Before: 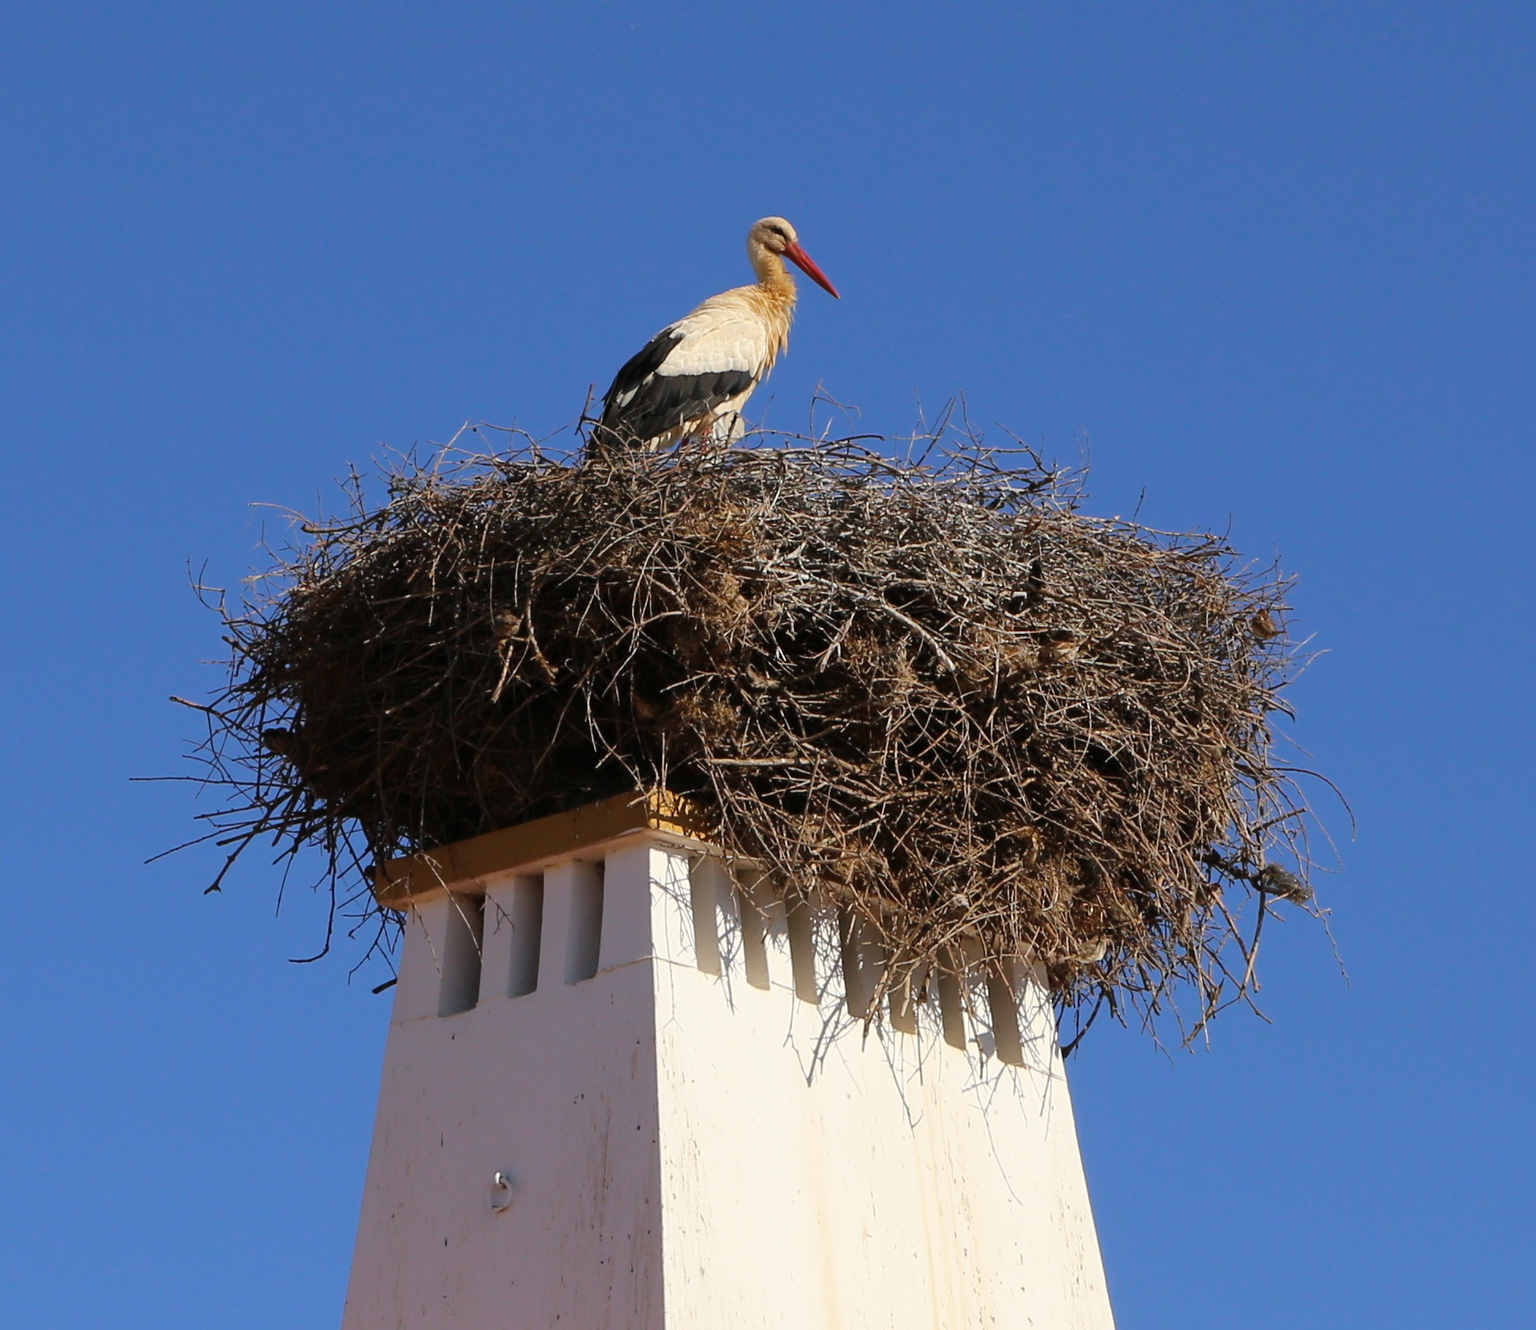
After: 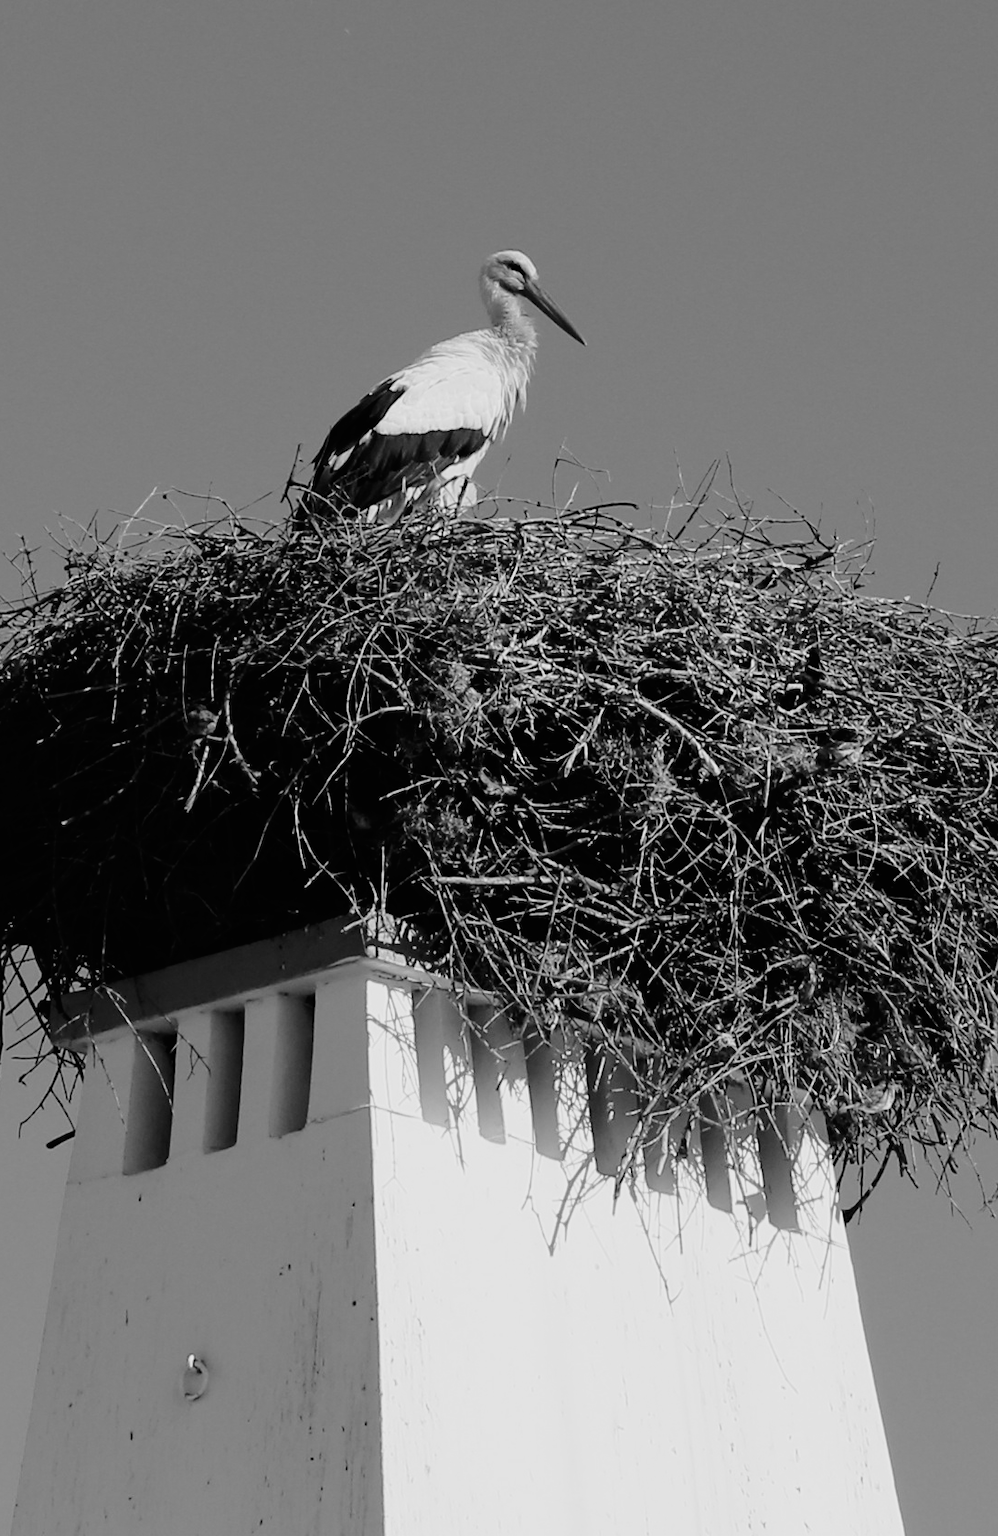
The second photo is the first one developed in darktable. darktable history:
tone curve: curves: ch0 [(0.003, 0.003) (0.104, 0.026) (0.236, 0.181) (0.401, 0.443) (0.495, 0.55) (0.625, 0.67) (0.819, 0.841) (0.96, 0.899)]; ch1 [(0, 0) (0.161, 0.092) (0.37, 0.302) (0.424, 0.402) (0.45, 0.466) (0.495, 0.51) (0.573, 0.571) (0.638, 0.641) (0.751, 0.741) (1, 1)]; ch2 [(0, 0) (0.352, 0.403) (0.466, 0.443) (0.524, 0.526) (0.56, 0.556) (1, 1)], color space Lab, independent channels, preserve colors none
monochrome: on, module defaults
crop: left 21.674%, right 22.086%
